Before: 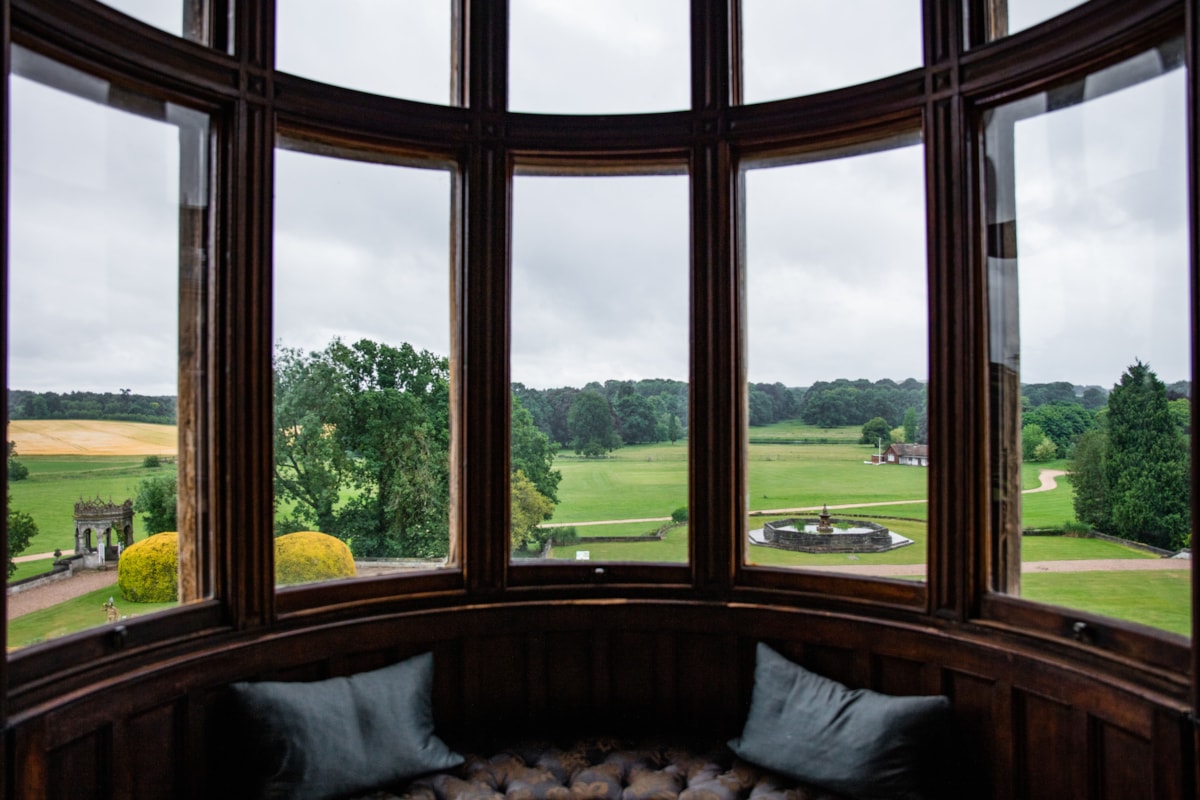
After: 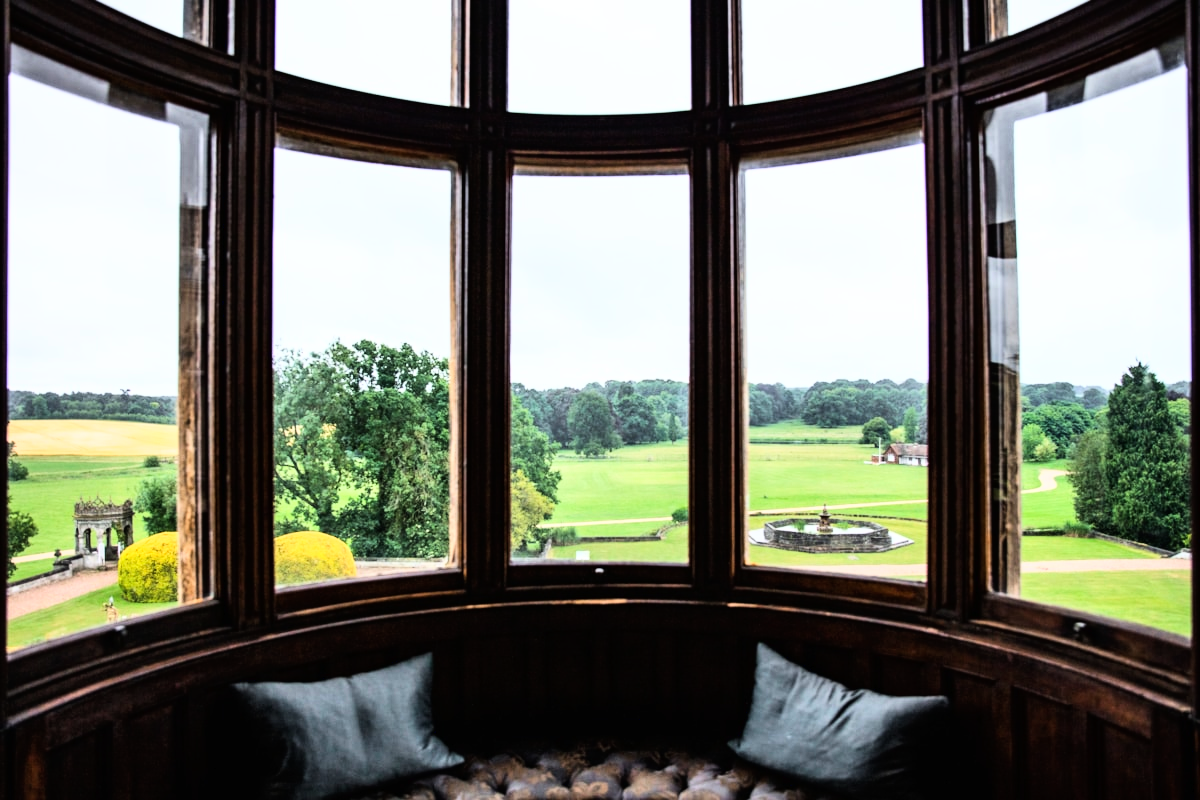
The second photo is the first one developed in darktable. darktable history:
color calibration: illuminant same as pipeline (D50), x 0.347, y 0.358, temperature 4988.98 K
base curve: curves: ch0 [(0, 0) (0.007, 0.004) (0.027, 0.03) (0.046, 0.07) (0.207, 0.54) (0.442, 0.872) (0.673, 0.972) (1, 1)]
